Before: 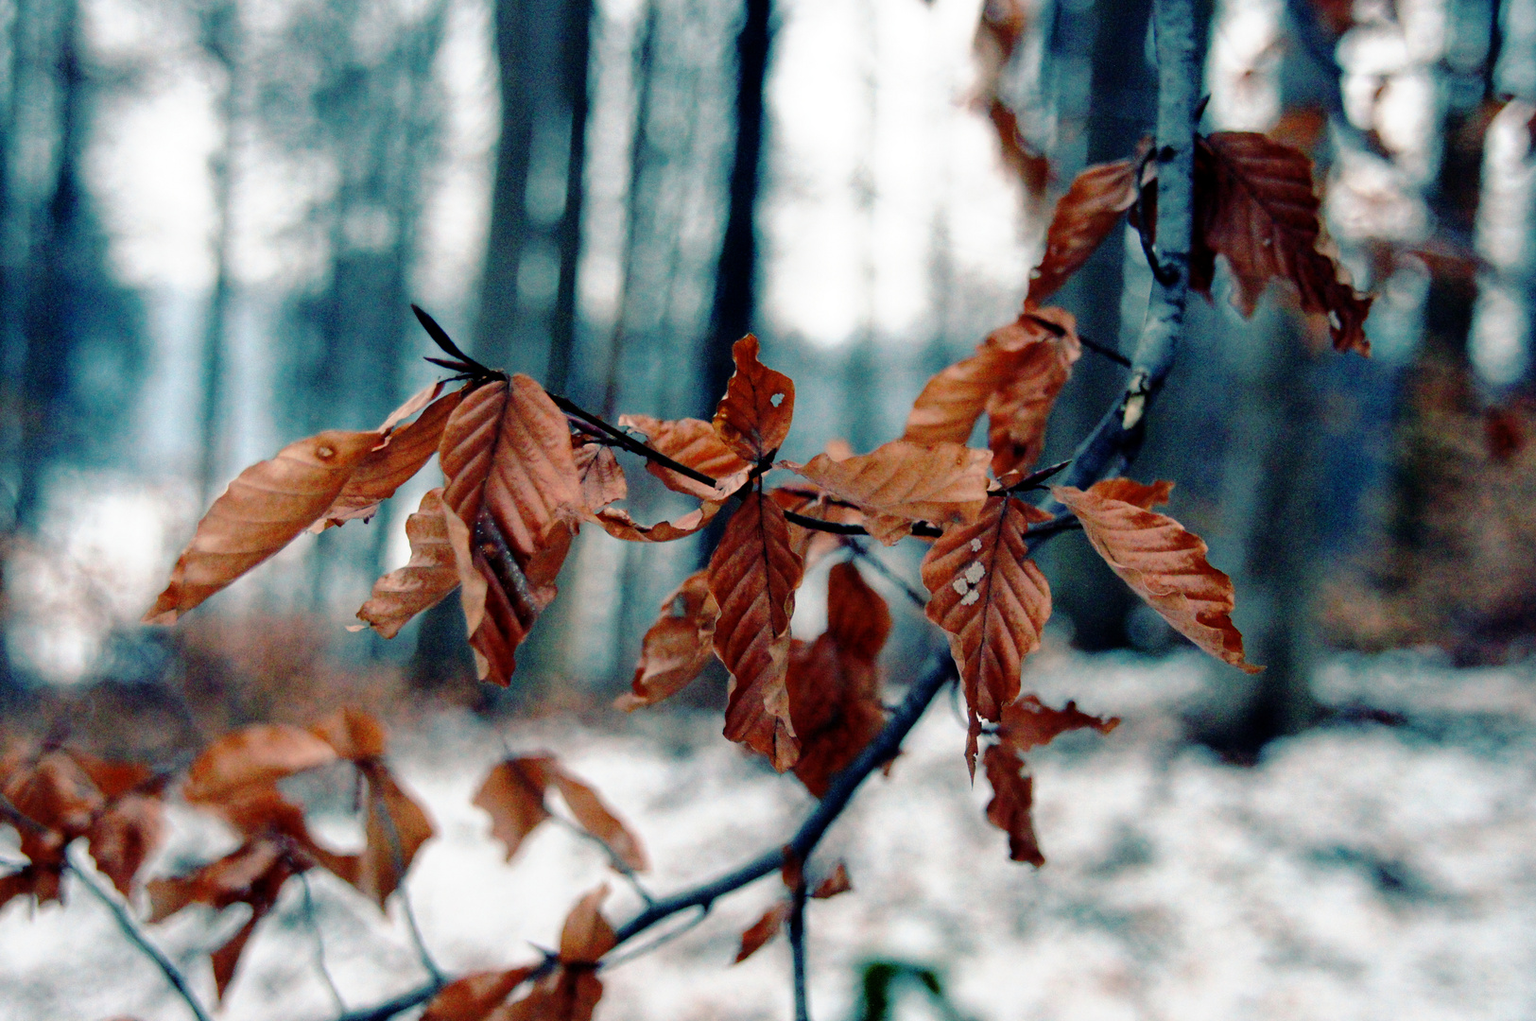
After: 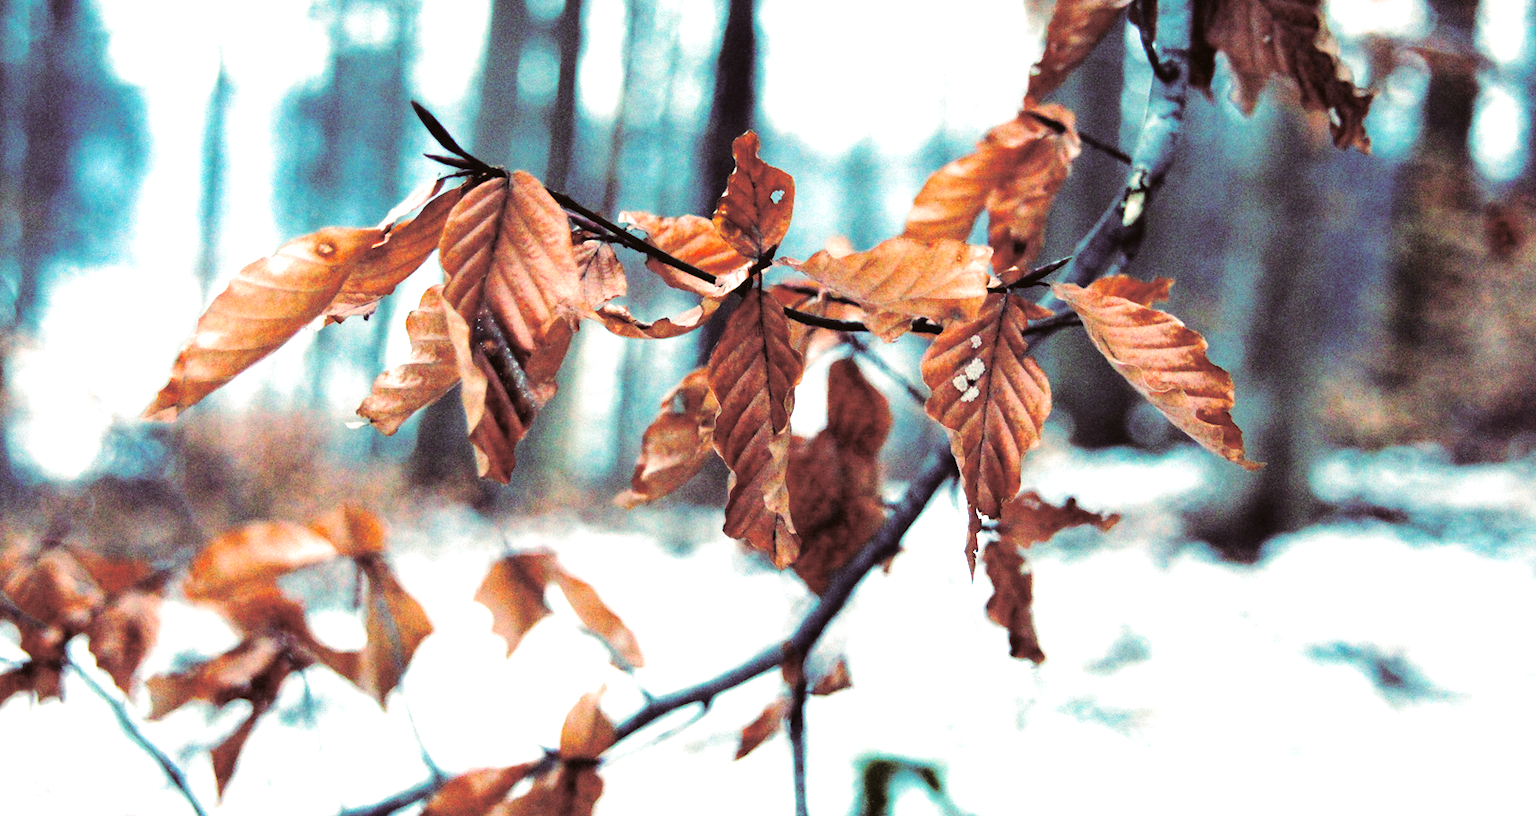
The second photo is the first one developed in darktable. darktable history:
color balance: lift [1.004, 1.002, 1.002, 0.998], gamma [1, 1.007, 1.002, 0.993], gain [1, 0.977, 1.013, 1.023], contrast -3.64%
split-toning: shadows › saturation 0.24, highlights › hue 54°, highlights › saturation 0.24
rotate and perspective: crop left 0, crop top 0
exposure: black level correction 0, exposure 1.45 EV, compensate exposure bias true, compensate highlight preservation false
crop and rotate: top 19.998%
